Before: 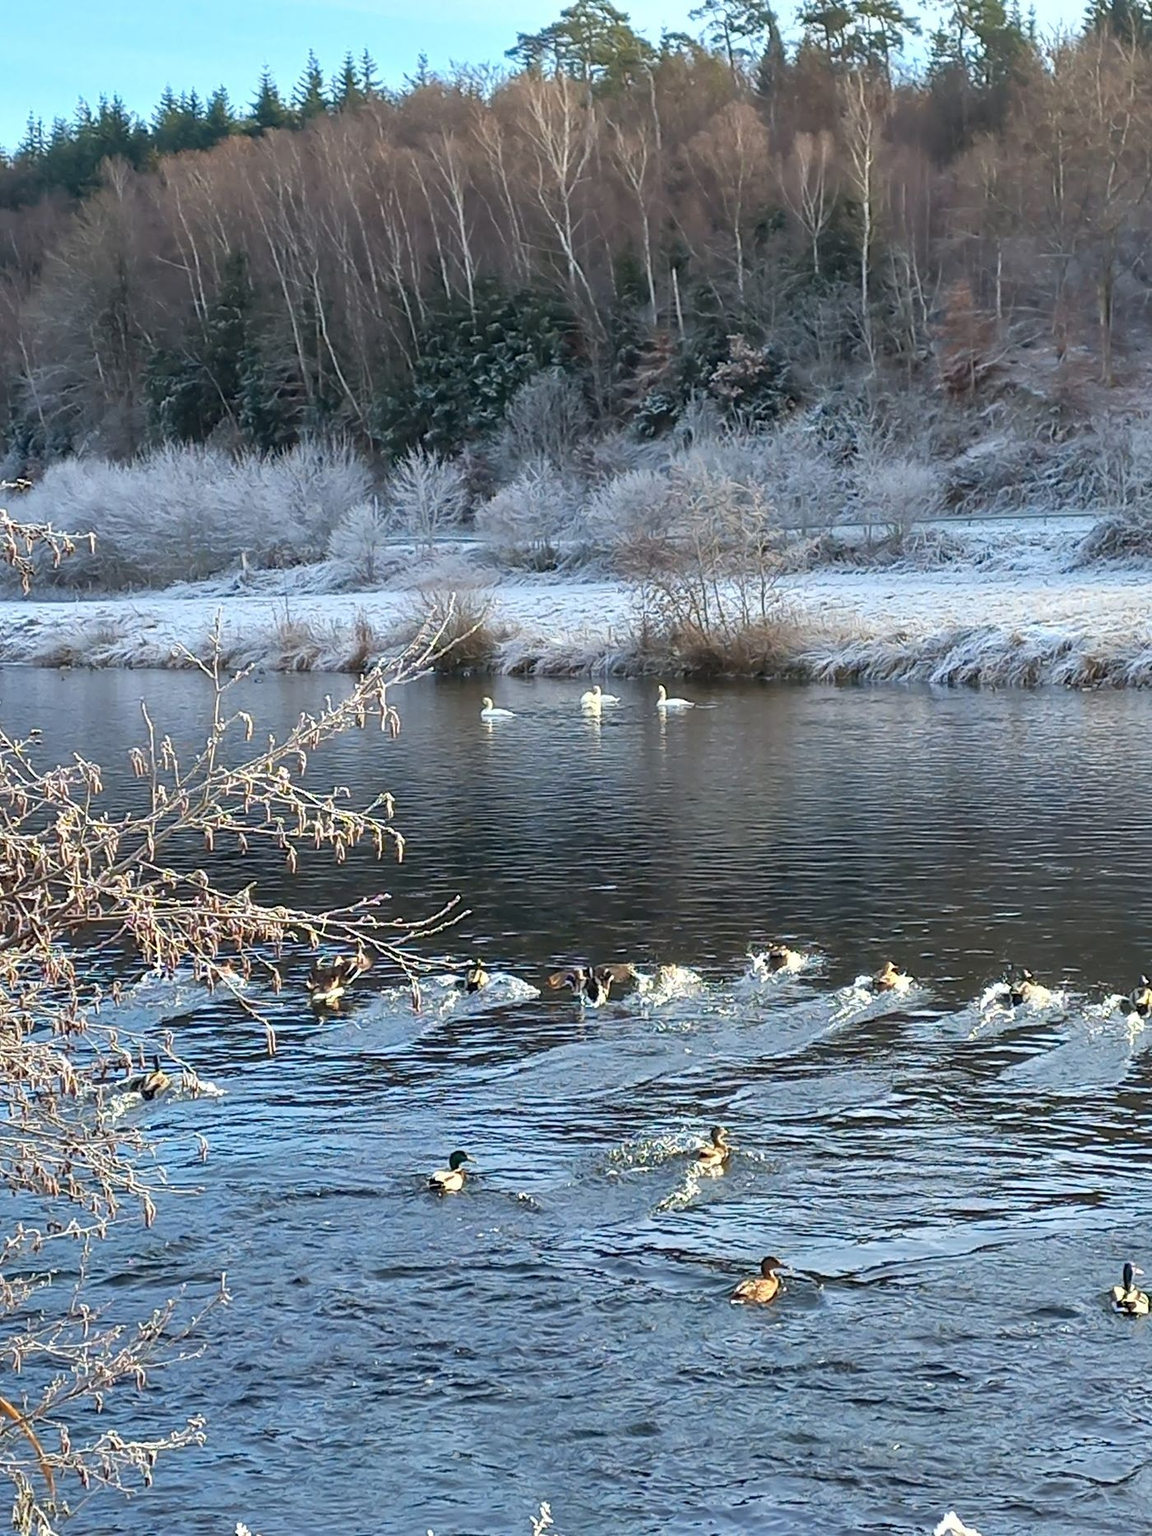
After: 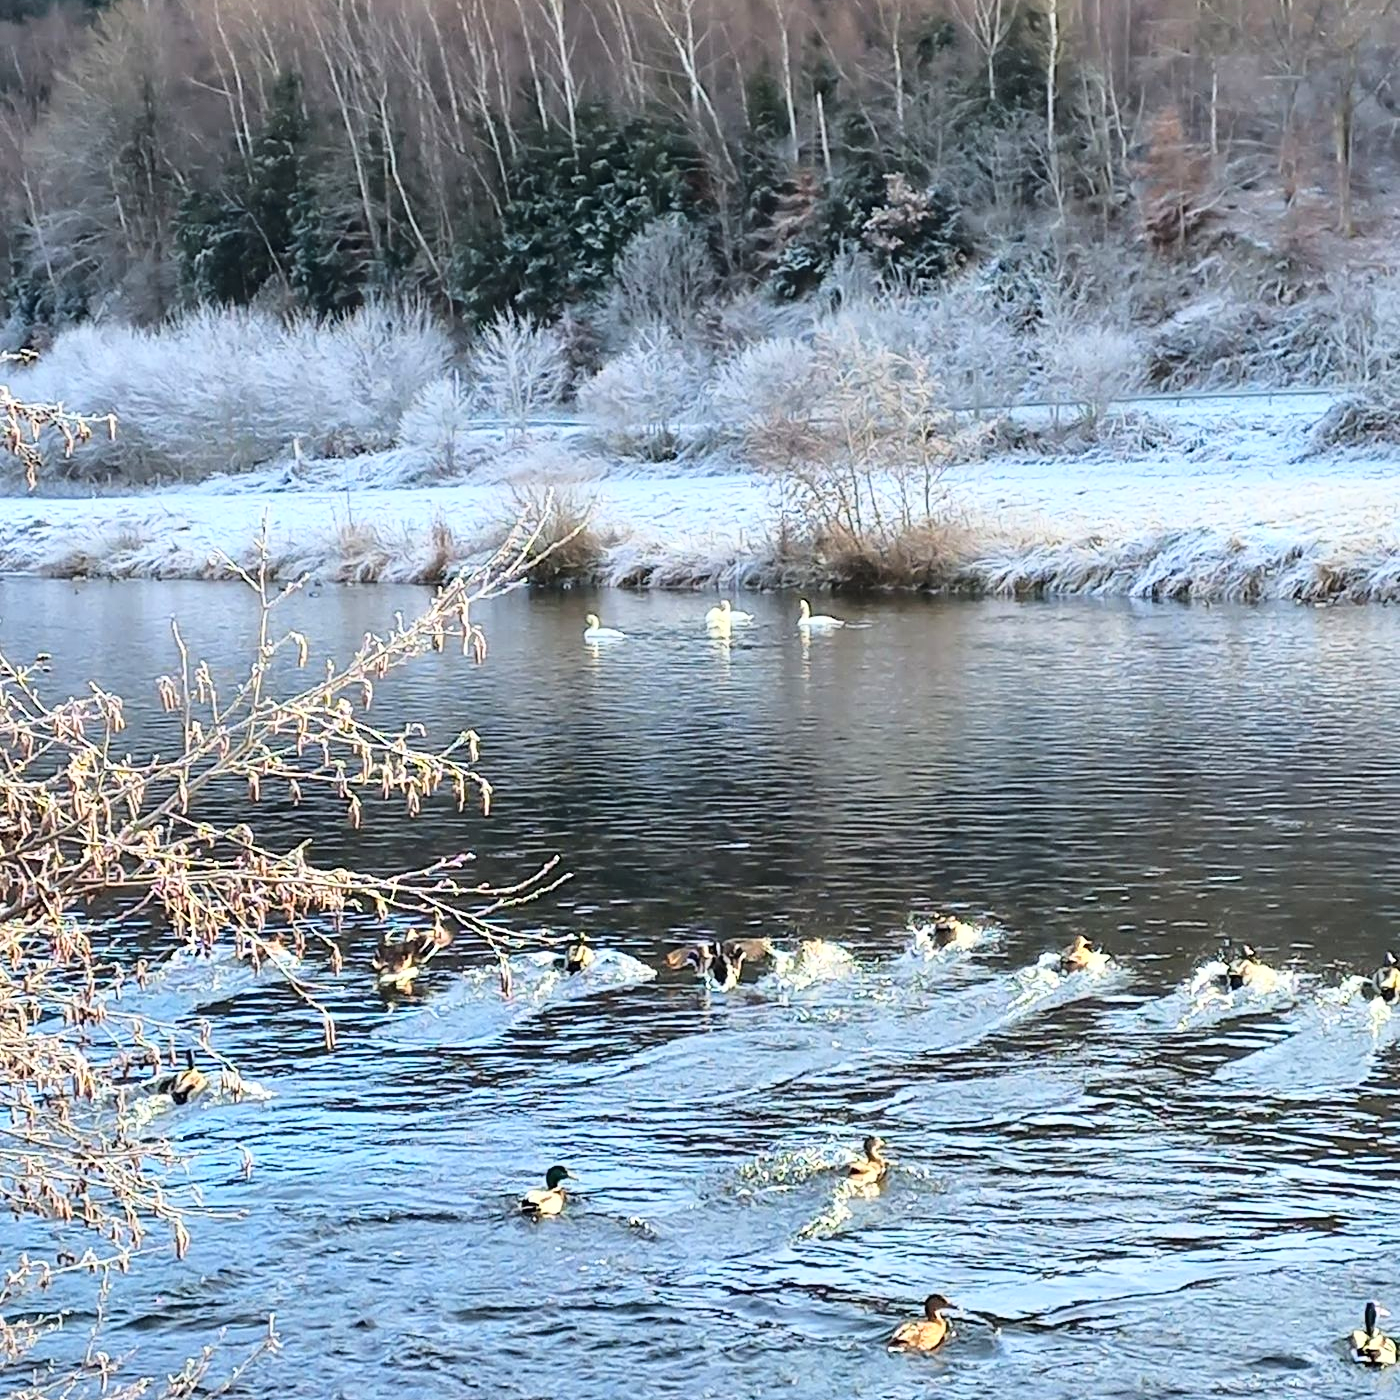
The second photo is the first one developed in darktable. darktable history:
crop and rotate: top 12.5%, bottom 12.5%
base curve: curves: ch0 [(0, 0) (0.028, 0.03) (0.121, 0.232) (0.46, 0.748) (0.859, 0.968) (1, 1)]
